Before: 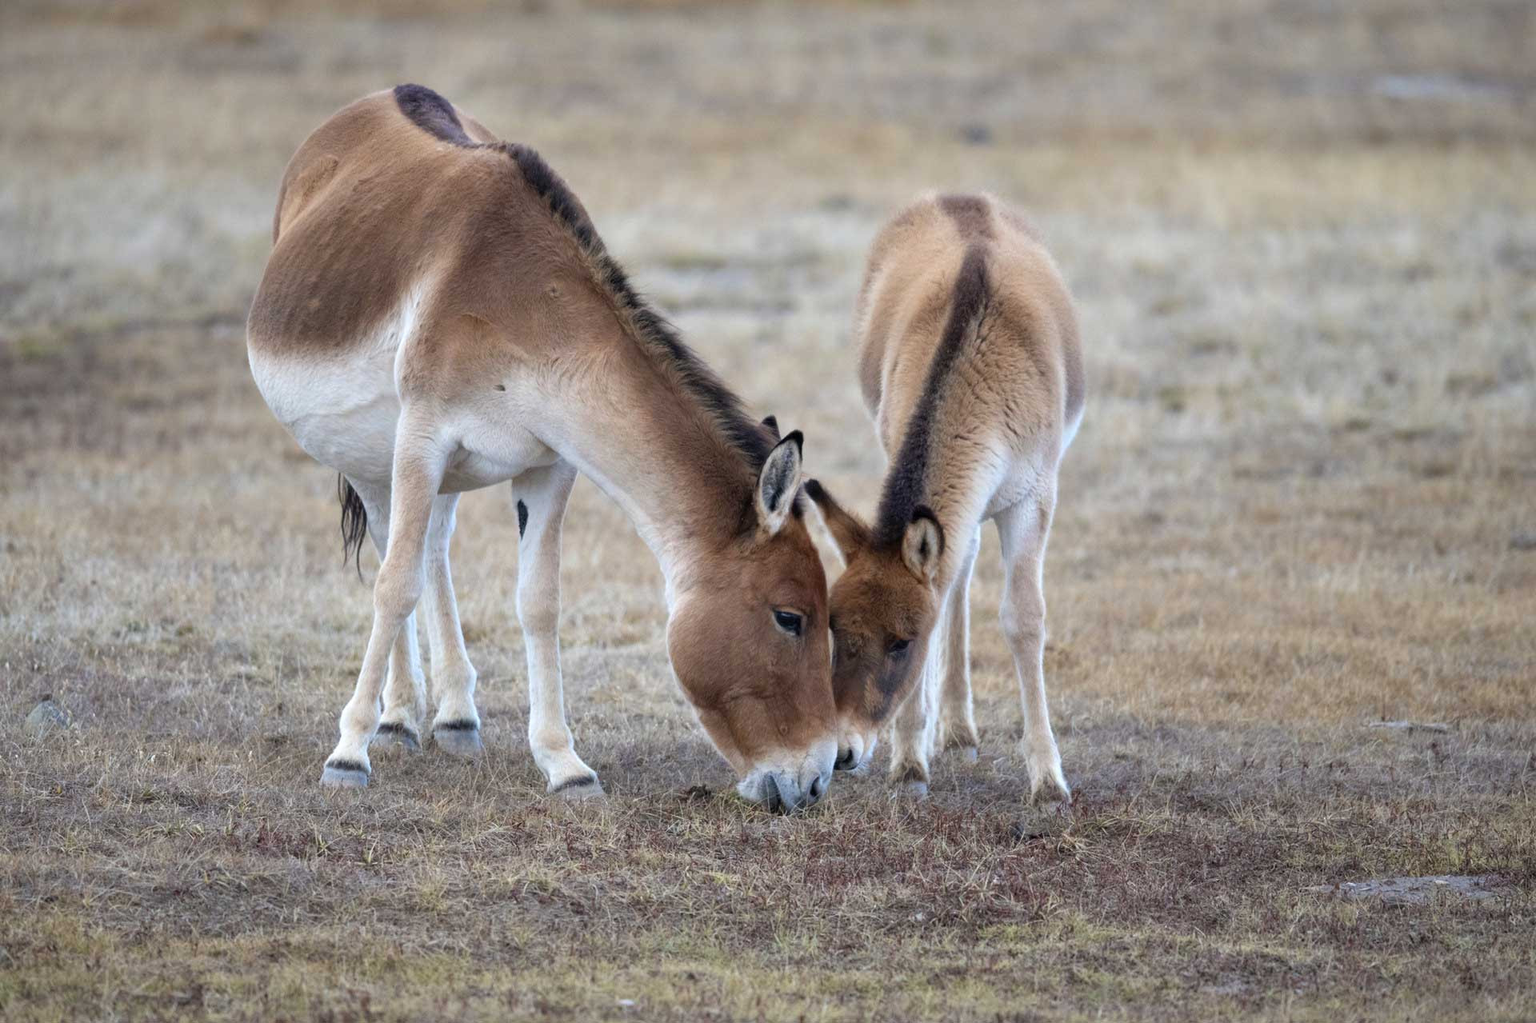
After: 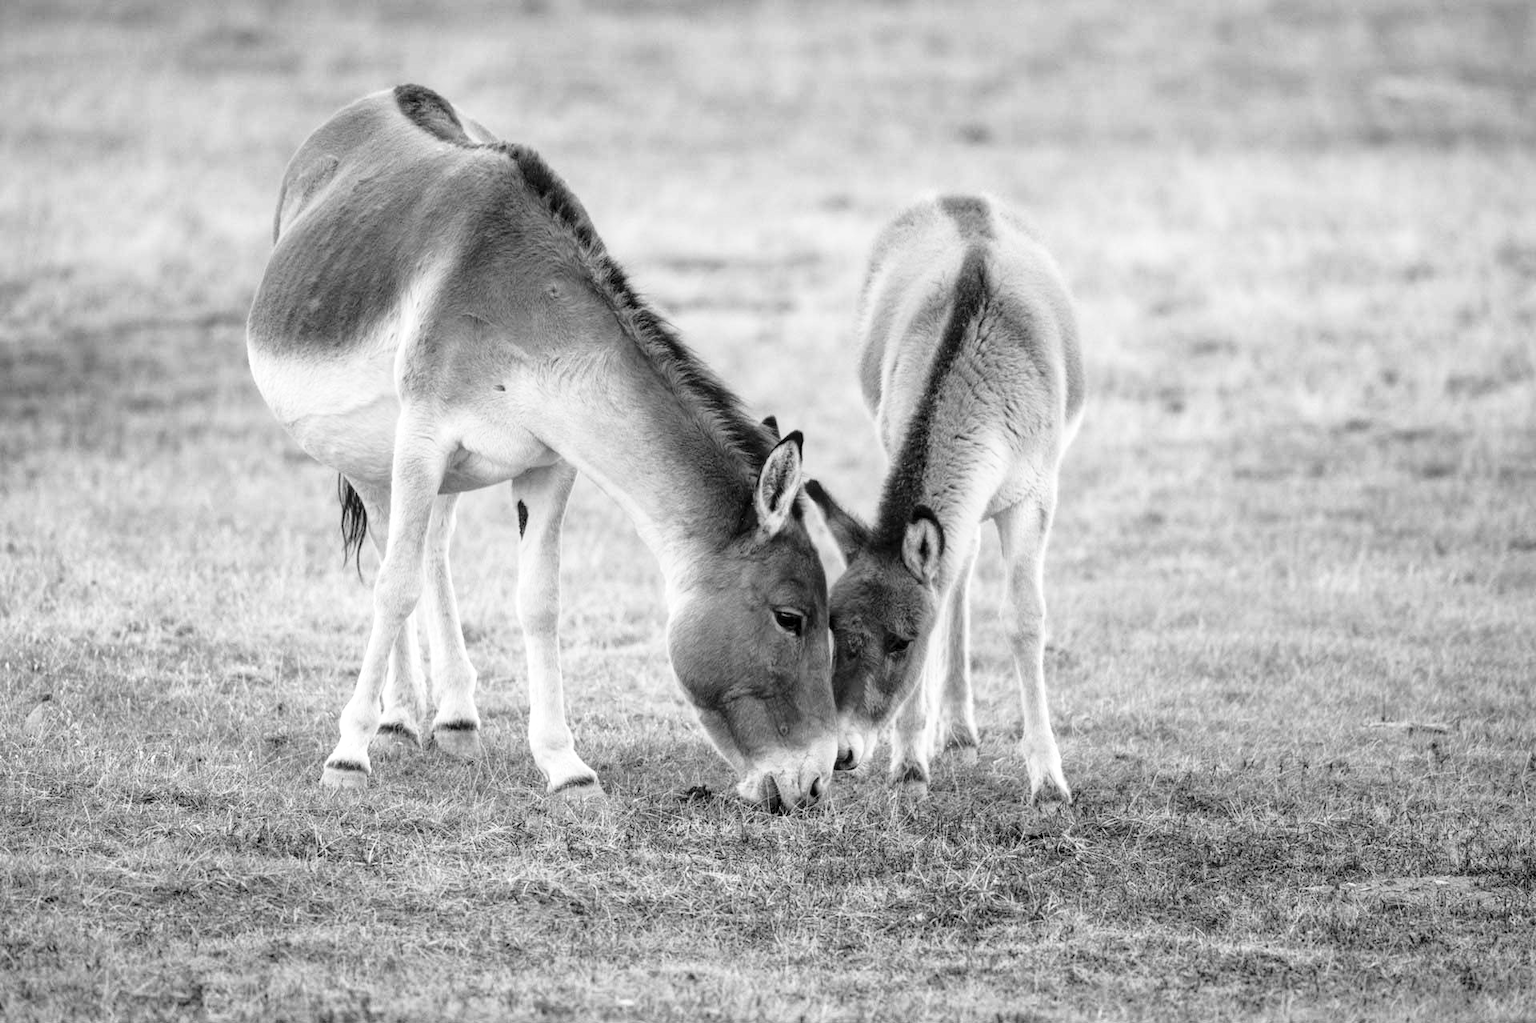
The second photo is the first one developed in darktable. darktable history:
local contrast: on, module defaults
base curve: curves: ch0 [(0, 0) (0.028, 0.03) (0.121, 0.232) (0.46, 0.748) (0.859, 0.968) (1, 1)], preserve colors none
monochrome: a -11.7, b 1.62, size 0.5, highlights 0.38
